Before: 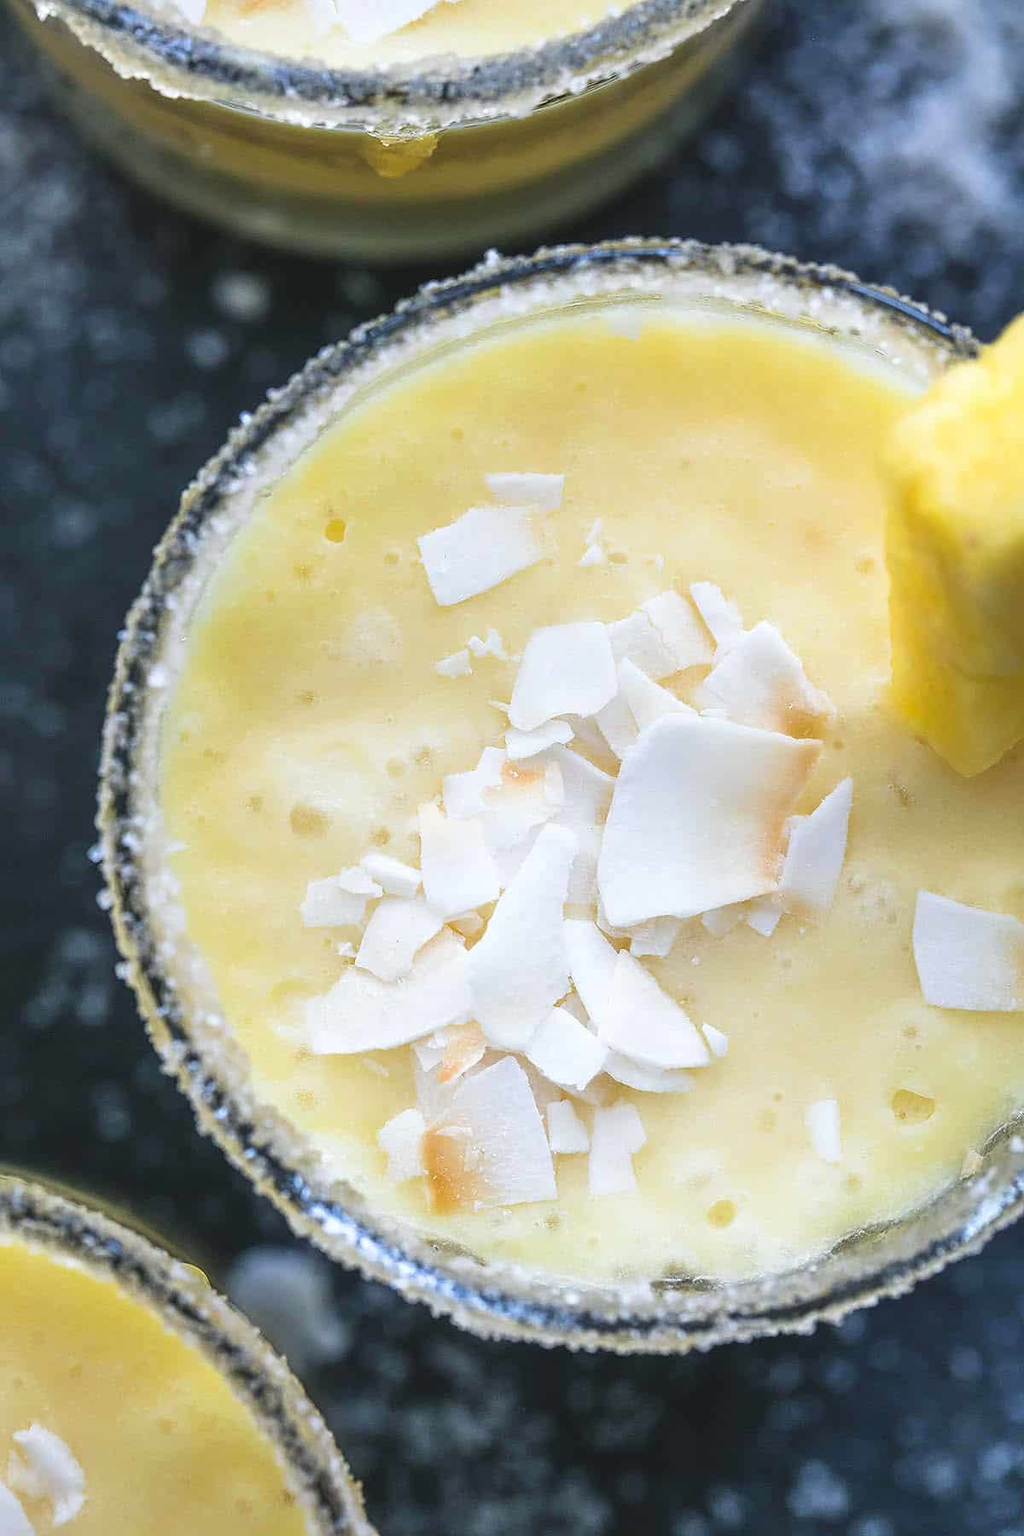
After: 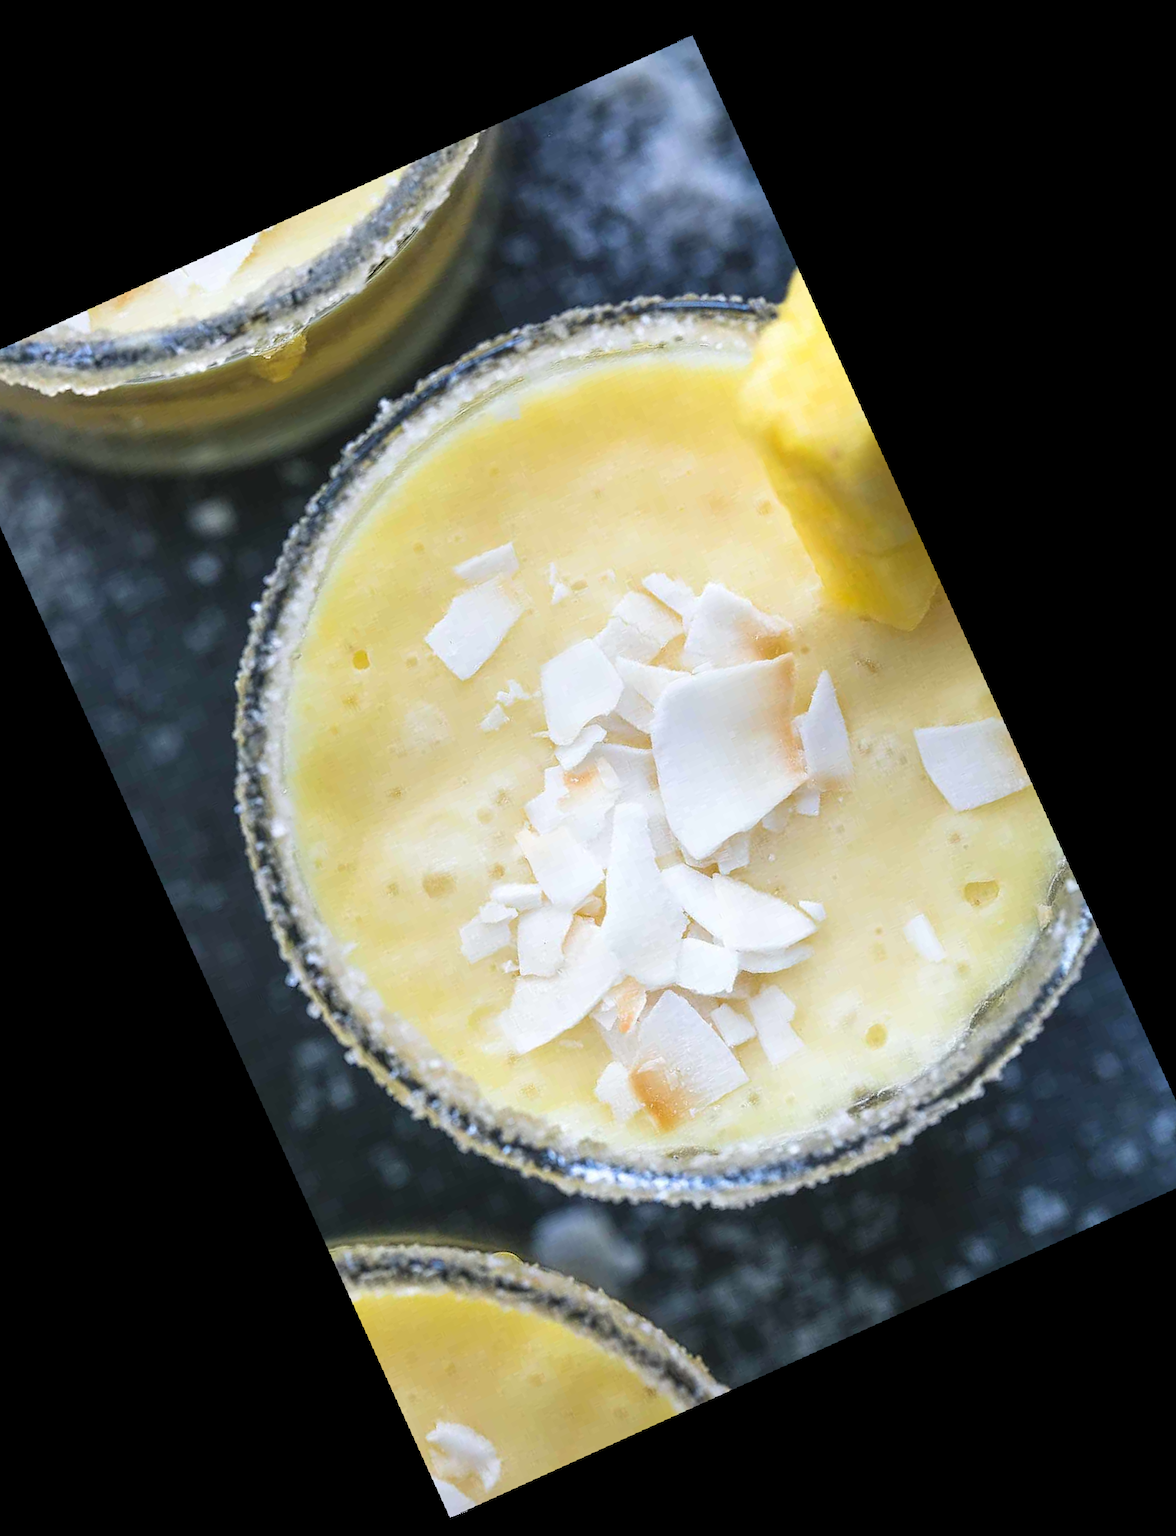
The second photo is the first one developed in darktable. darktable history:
rotate and perspective: rotation -4.98°, automatic cropping off
crop and rotate: angle 19.43°, left 6.812%, right 4.125%, bottom 1.087%
